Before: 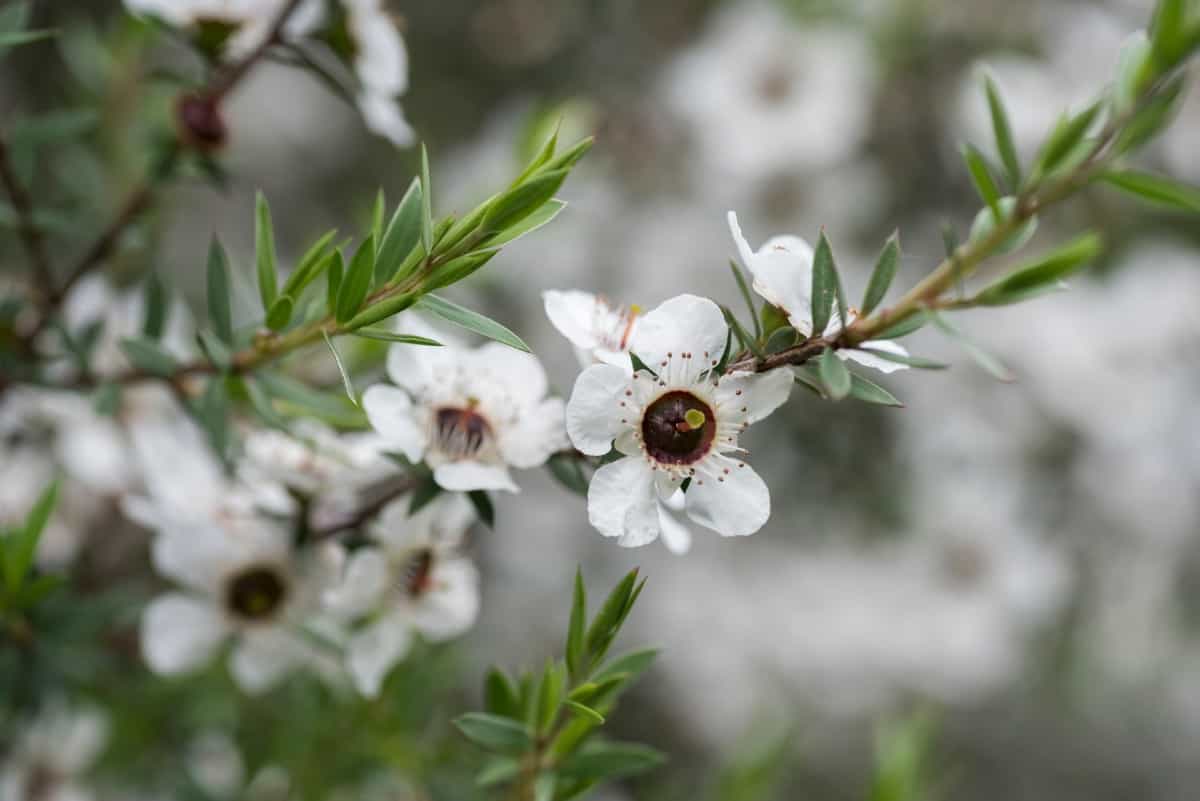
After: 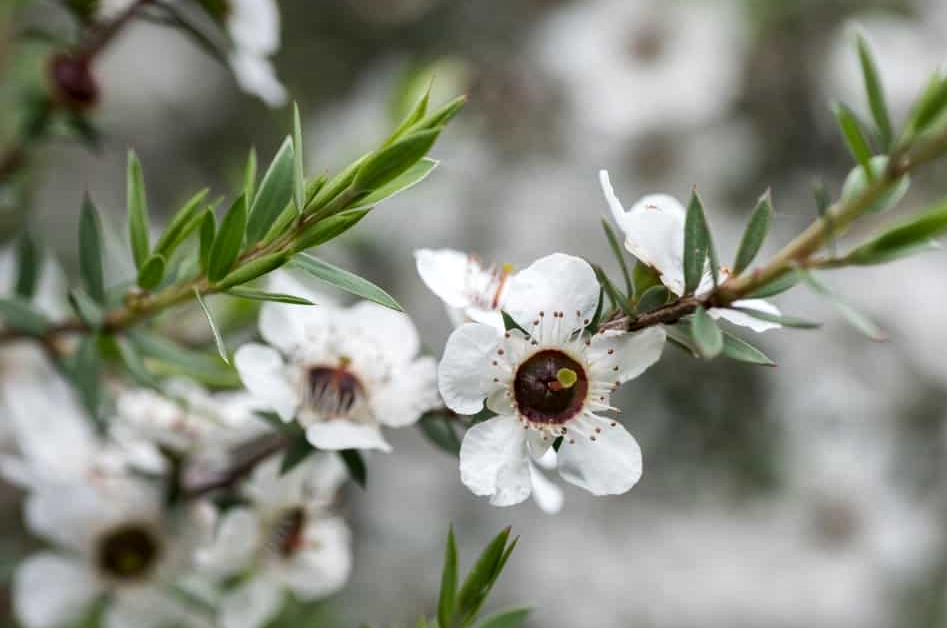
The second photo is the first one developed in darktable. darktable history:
crop and rotate: left 10.676%, top 5.128%, right 10.358%, bottom 16.437%
local contrast: mode bilateral grid, contrast 19, coarseness 49, detail 141%, midtone range 0.2
